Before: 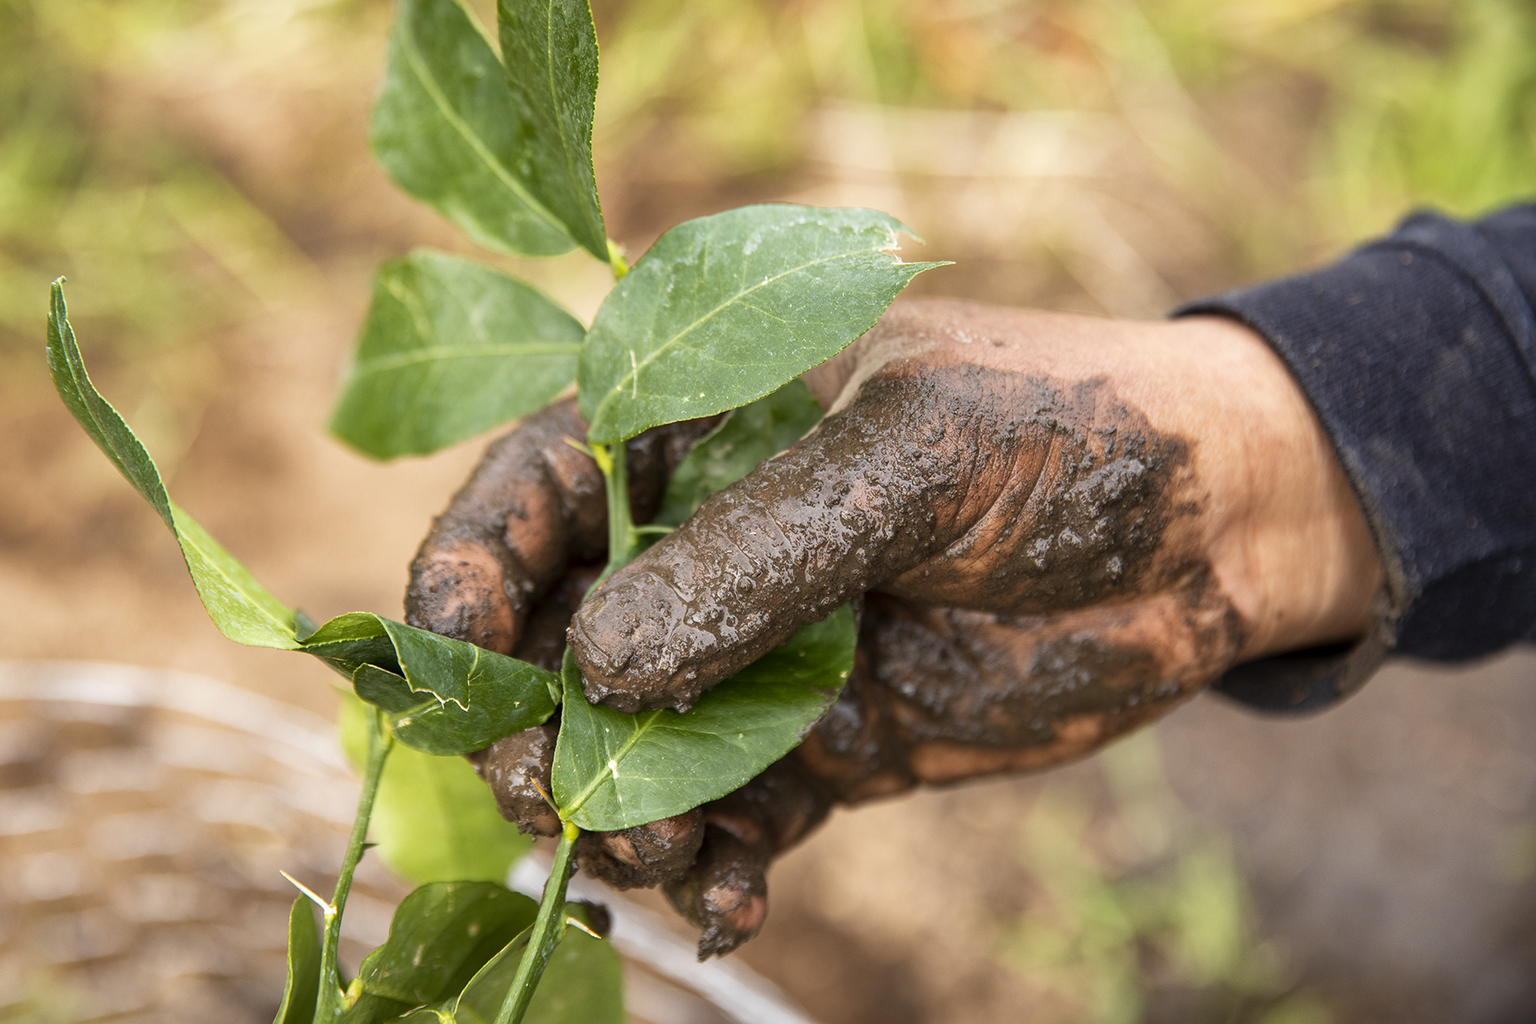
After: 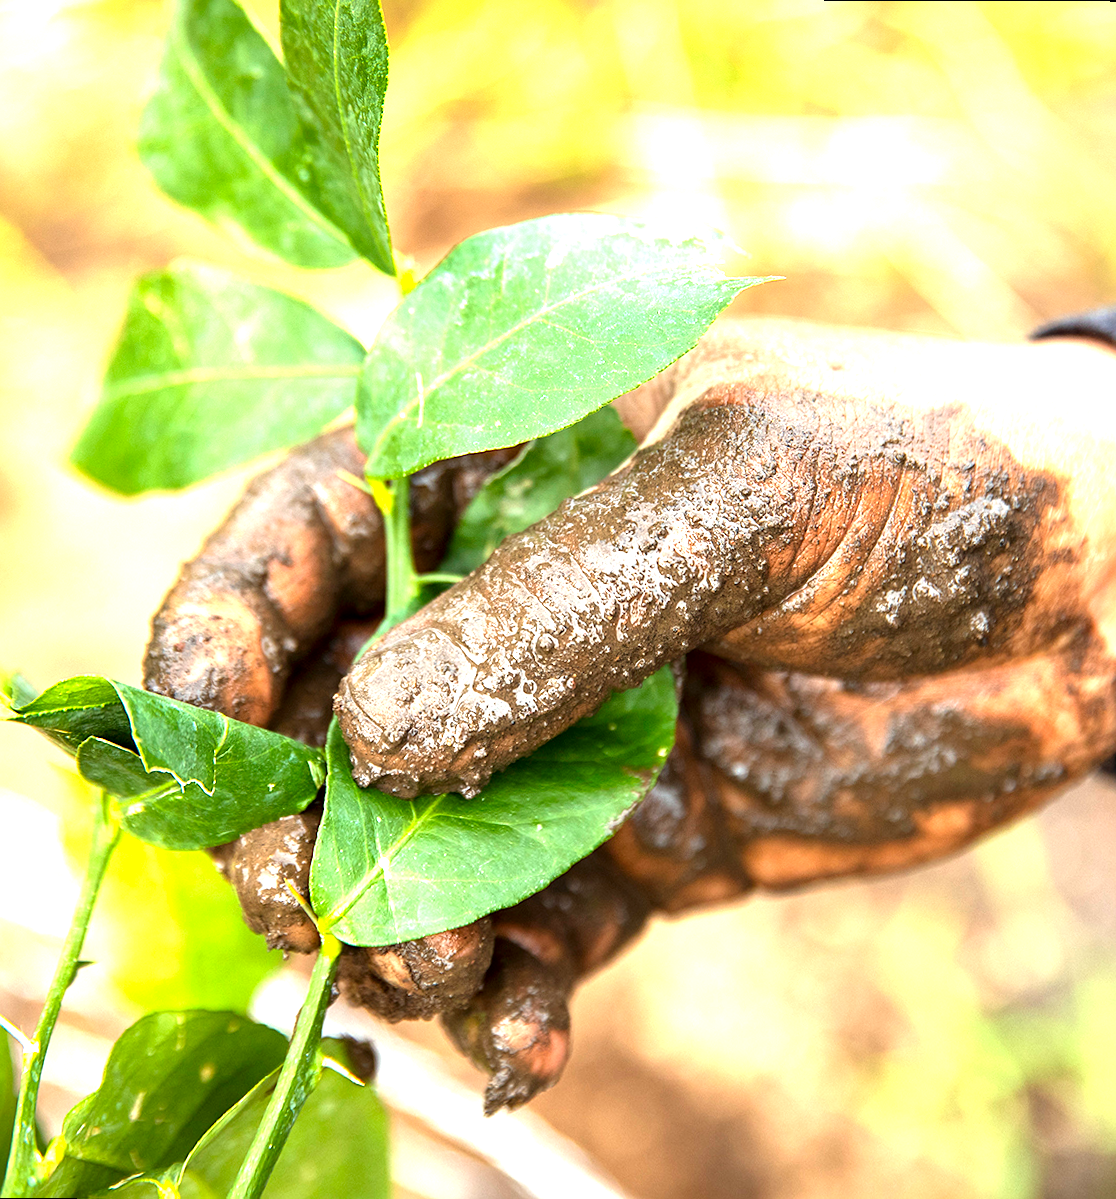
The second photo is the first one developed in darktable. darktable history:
crop and rotate: left 15.446%, right 17.836%
color correction: highlights a* -6.69, highlights b* 0.49
rotate and perspective: rotation 0.215°, lens shift (vertical) -0.139, crop left 0.069, crop right 0.939, crop top 0.002, crop bottom 0.996
sharpen: radius 1.272, amount 0.305, threshold 0
contrast brightness saturation: contrast 0.04, saturation 0.16
contrast equalizer: octaves 7, y [[0.6 ×6], [0.55 ×6], [0 ×6], [0 ×6], [0 ×6]], mix 0.15
exposure: black level correction 0, exposure 1.45 EV, compensate exposure bias true, compensate highlight preservation false
